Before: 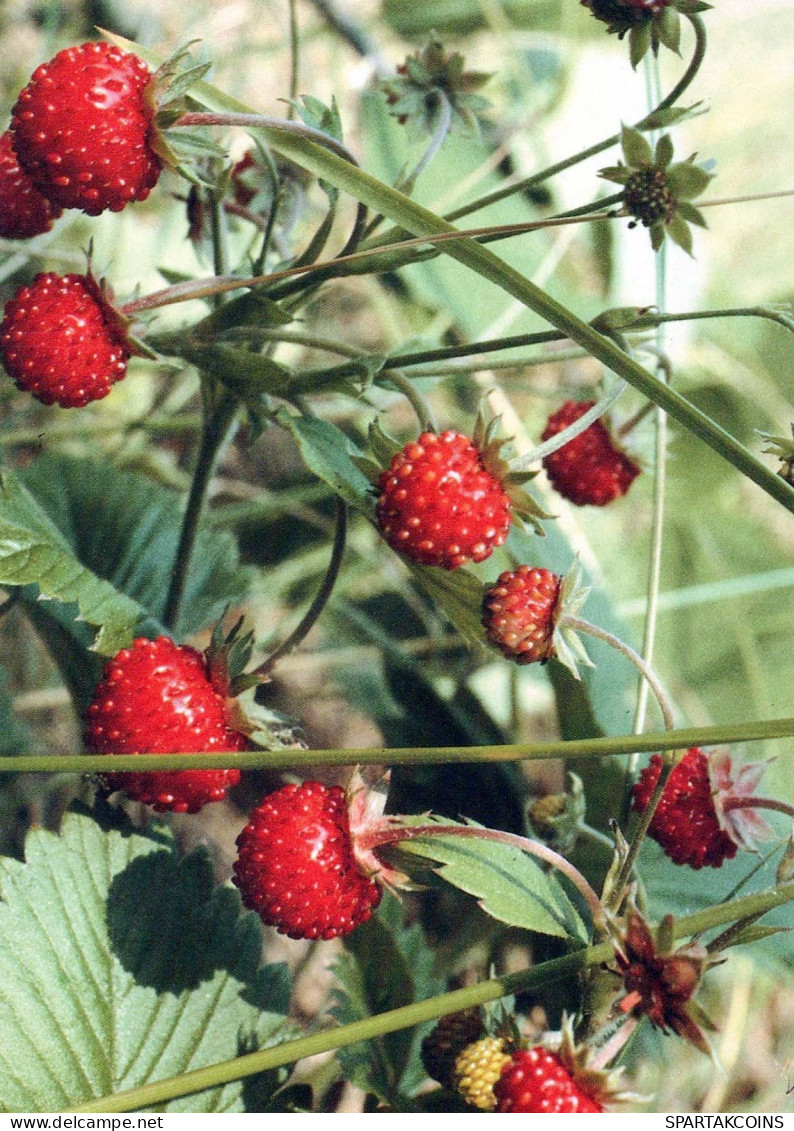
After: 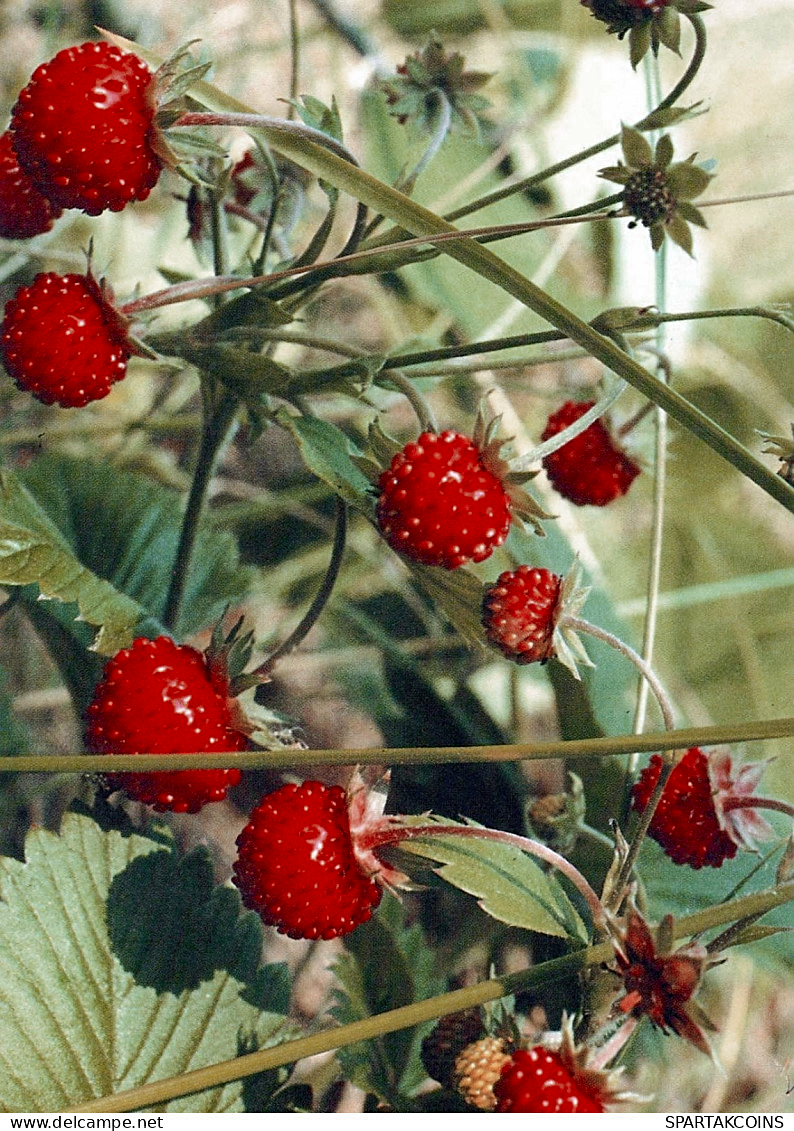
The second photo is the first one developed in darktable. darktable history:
sharpen: on, module defaults
color zones: curves: ch0 [(0, 0.299) (0.25, 0.383) (0.456, 0.352) (0.736, 0.571)]; ch1 [(0, 0.63) (0.151, 0.568) (0.254, 0.416) (0.47, 0.558) (0.732, 0.37) (0.909, 0.492)]; ch2 [(0.004, 0.604) (0.158, 0.443) (0.257, 0.403) (0.761, 0.468)]
